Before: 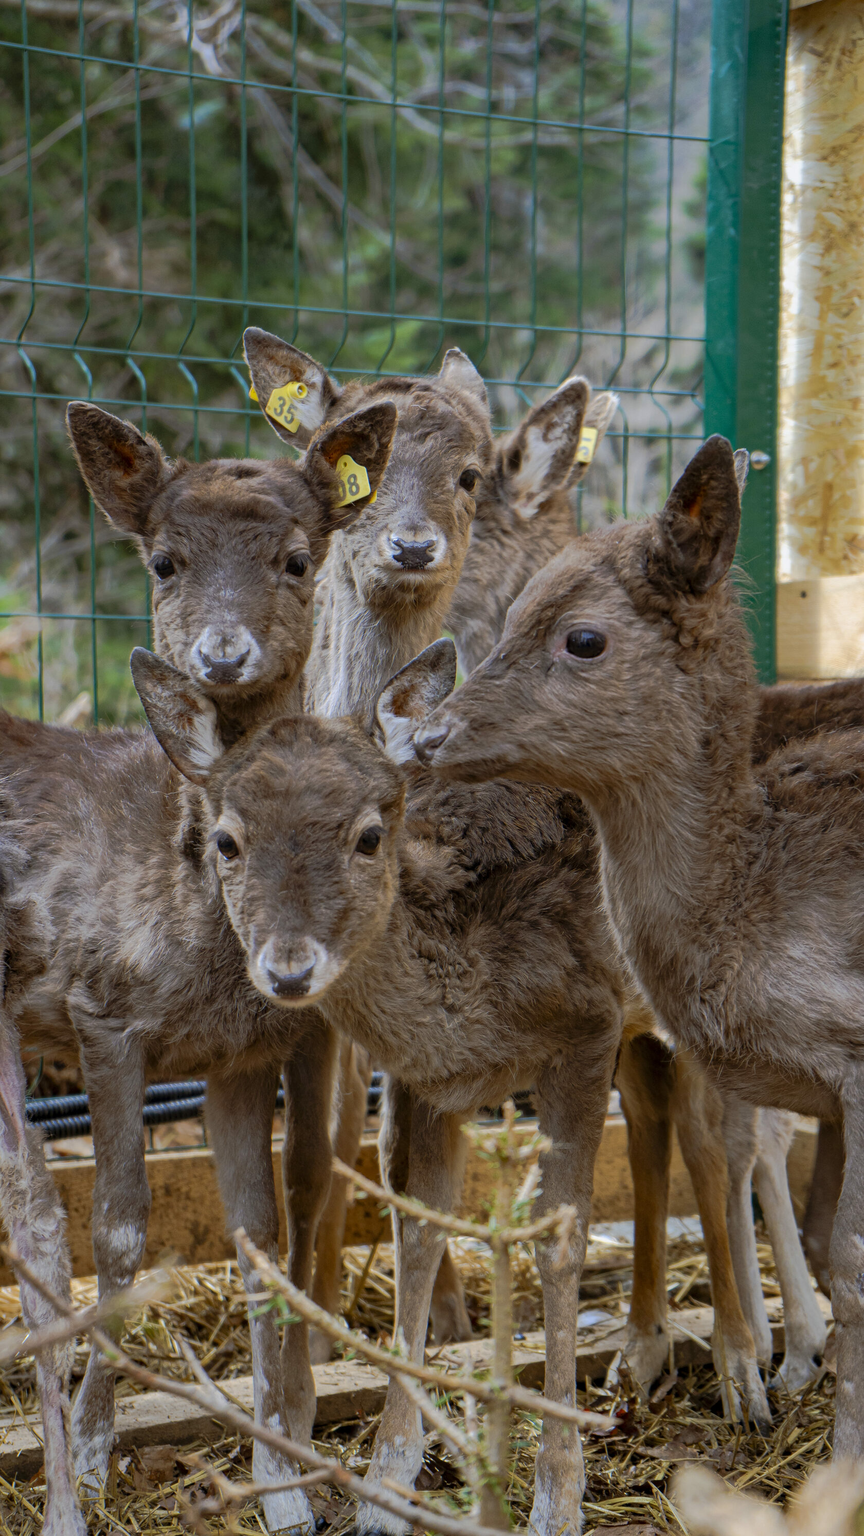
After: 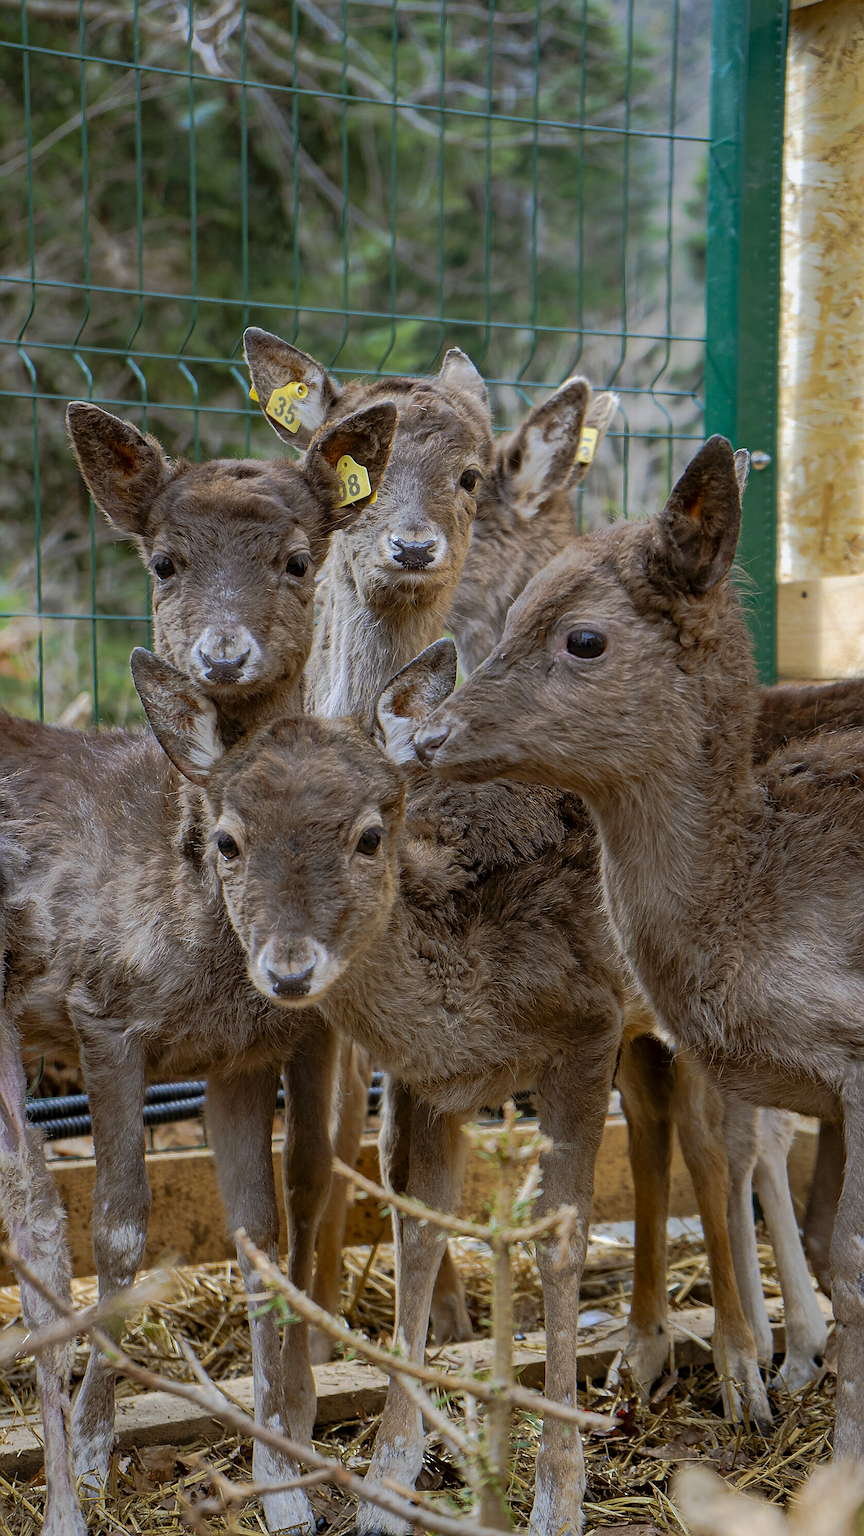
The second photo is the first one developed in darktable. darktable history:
sharpen: radius 1.348, amount 1.234, threshold 0.739
exposure: black level correction 0.001, compensate highlight preservation false
